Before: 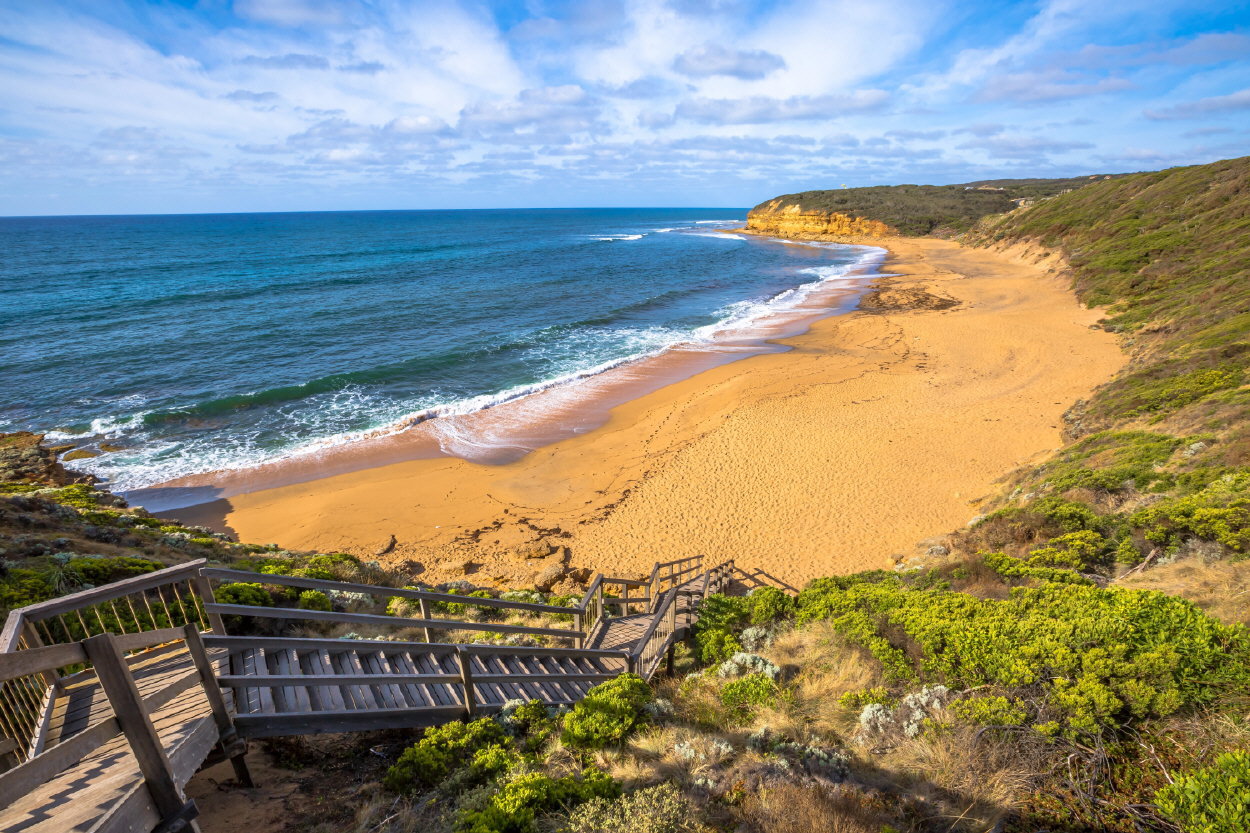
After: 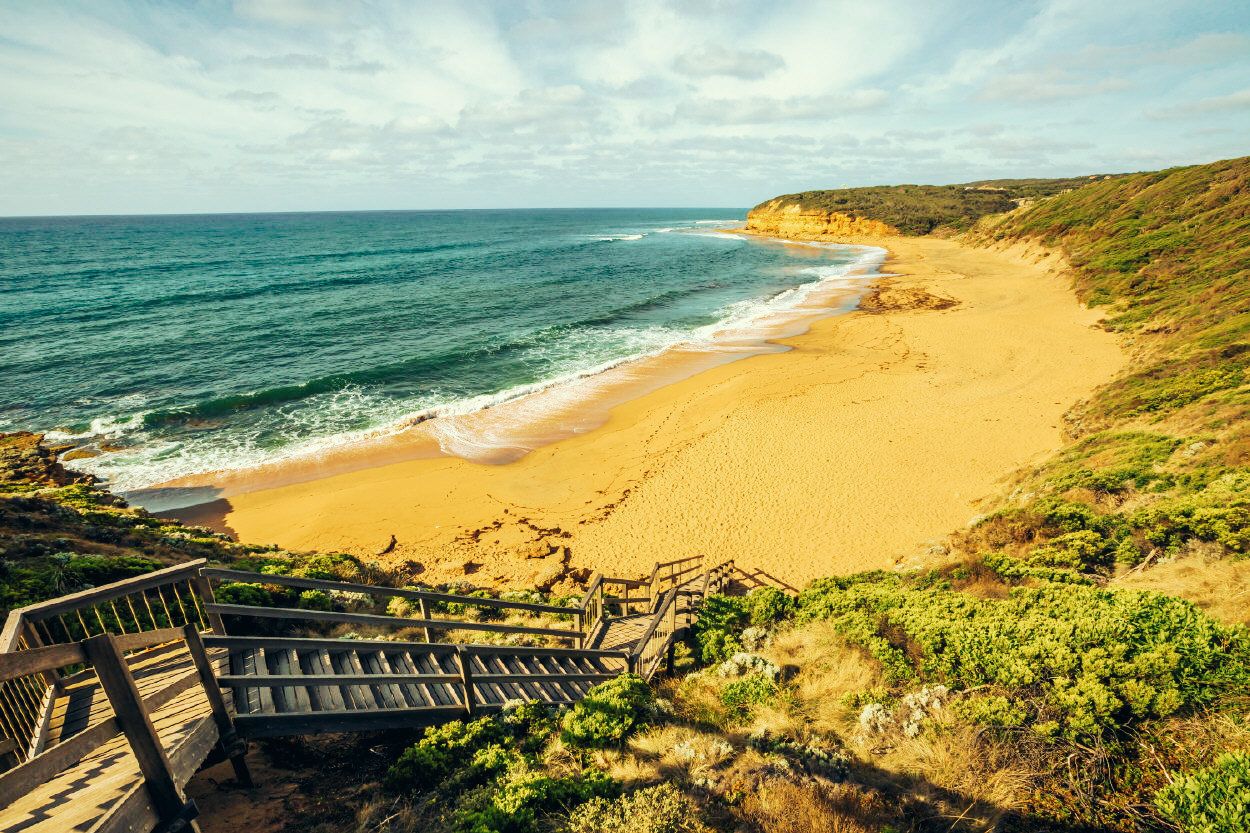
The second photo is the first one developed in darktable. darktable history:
tone curve: curves: ch0 [(0, 0) (0.003, 0.017) (0.011, 0.017) (0.025, 0.017) (0.044, 0.019) (0.069, 0.03) (0.1, 0.046) (0.136, 0.066) (0.177, 0.104) (0.224, 0.151) (0.277, 0.231) (0.335, 0.321) (0.399, 0.454) (0.468, 0.567) (0.543, 0.674) (0.623, 0.763) (0.709, 0.82) (0.801, 0.872) (0.898, 0.934) (1, 1)], preserve colors none
color look up table: target L [89.73, 91.52, 88.7, 76.57, 61.93, 59.97, 53.12, 40.21, 30.78, 30.22, 200.49, 82.1, 78.83, 68.09, 71.17, 59.71, 62.24, 53.1, 52.12, 49.24, 44.79, 35.13, 32.43, 21.37, 96.1, 91.87, 83.1, 79.69, 69.42, 78.79, 61.13, 82.29, 73.92, 59.38, 58.29, 43.18, 39.83, 59.94, 32.78, 35.55, 3.148, 10.3, 90.72, 69.18, 70.41, 65.94, 61.38, 49.48, 39.4], target a [-5.163, -26.95, -34.68, -24.16, -44.44, -25.46, -6.123, -23.08, -16.02, -19.47, 0, -0.735, 15.1, 30.28, 7.846, 43.09, 44.07, 17.94, 6.756, 42.08, 44.28, 25.28, 27.56, 0.054, -1.701, 6.563, 2.394, -6.591, 39.91, 12.29, 6.501, 11.11, 12.4, 1.752, 12.31, 39.35, 4.192, 18.47, 16.7, 13.92, -8.001, 6.015, -24.98, -21.91, -27.66, -30.19, -21.73, -24.92, -14.62], target b [55.92, 62.93, 45.76, 33.27, 42.31, 34.93, 39.34, 24.72, 19.5, 12.86, 0, 69.58, 40.98, 54.93, 31.66, 41.37, 30.55, 41.4, 19.87, 23.61, 36.44, 30.97, 9.279, 16.66, 11.04, 13.45, 17.82, -3.489, 21.42, 22.88, 17.07, 14.59, -6.171, -4.827, 8.849, 8.265, -1.701, 4.155, -1.962, -17.71, -9.951, -22.71, 3.653, 16.53, -3.988, 24.67, 7.204, 15.48, -1.838], num patches 49
